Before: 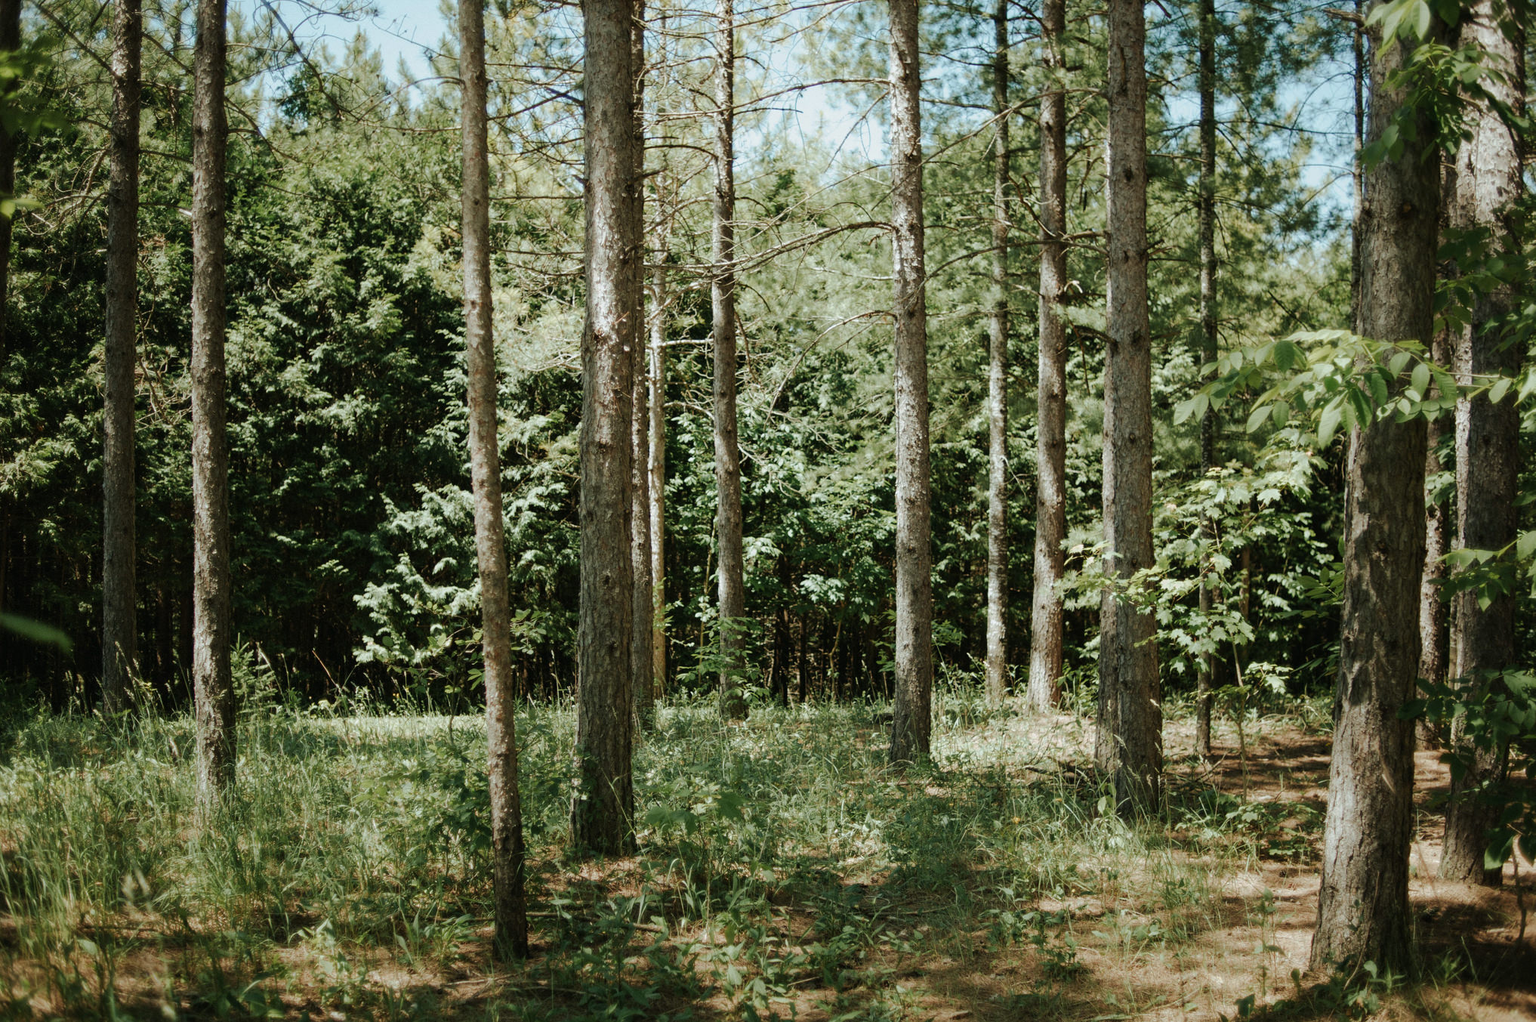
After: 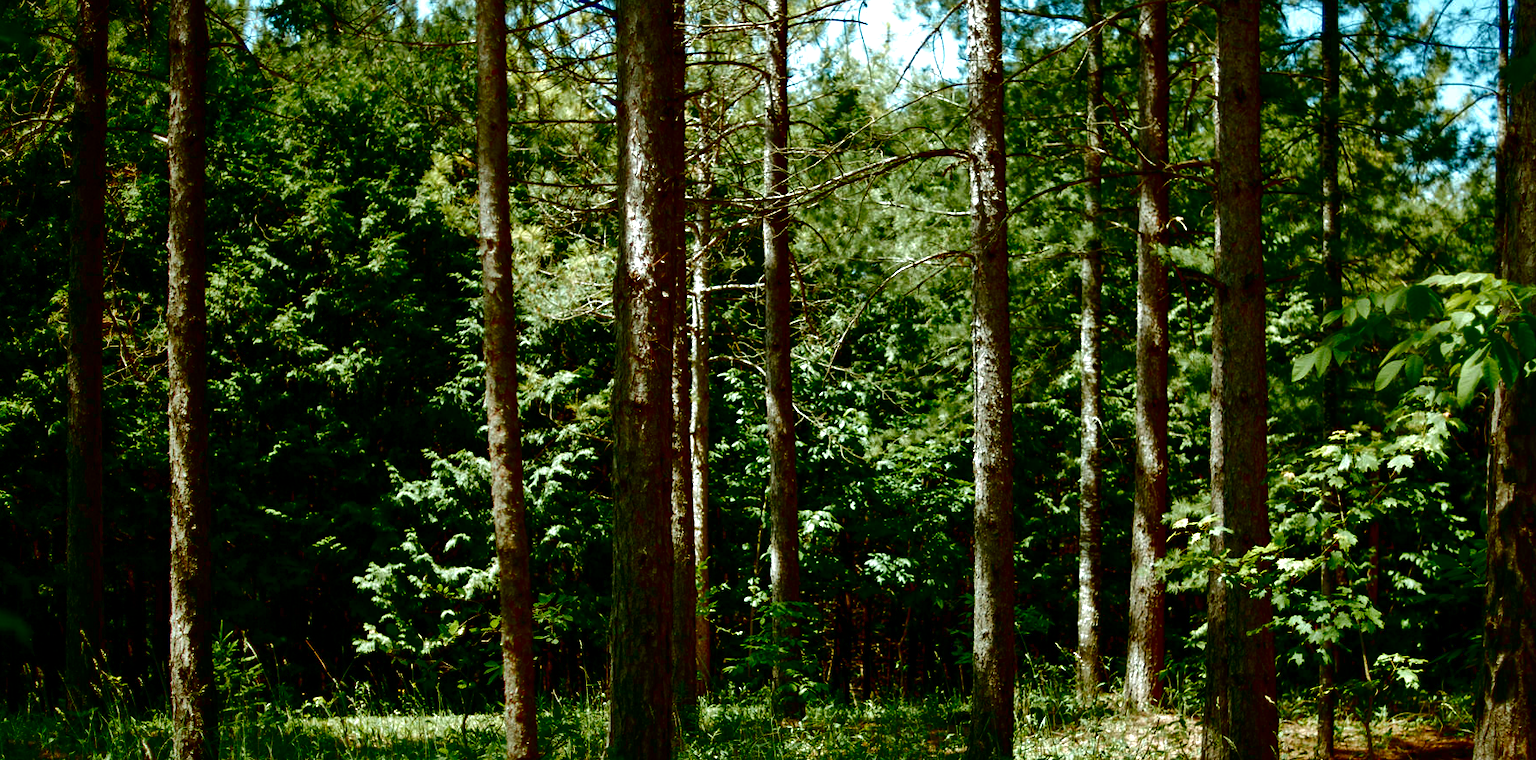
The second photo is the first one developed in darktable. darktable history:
levels: mode automatic, levels [0.029, 0.545, 0.971]
crop: left 2.987%, top 8.977%, right 9.616%, bottom 25.942%
contrast brightness saturation: brightness -0.99, saturation 0.999
shadows and highlights: shadows 35.15, highlights -35.03, soften with gaussian
exposure: black level correction 0.001, exposure 0.499 EV, compensate exposure bias true, compensate highlight preservation false
